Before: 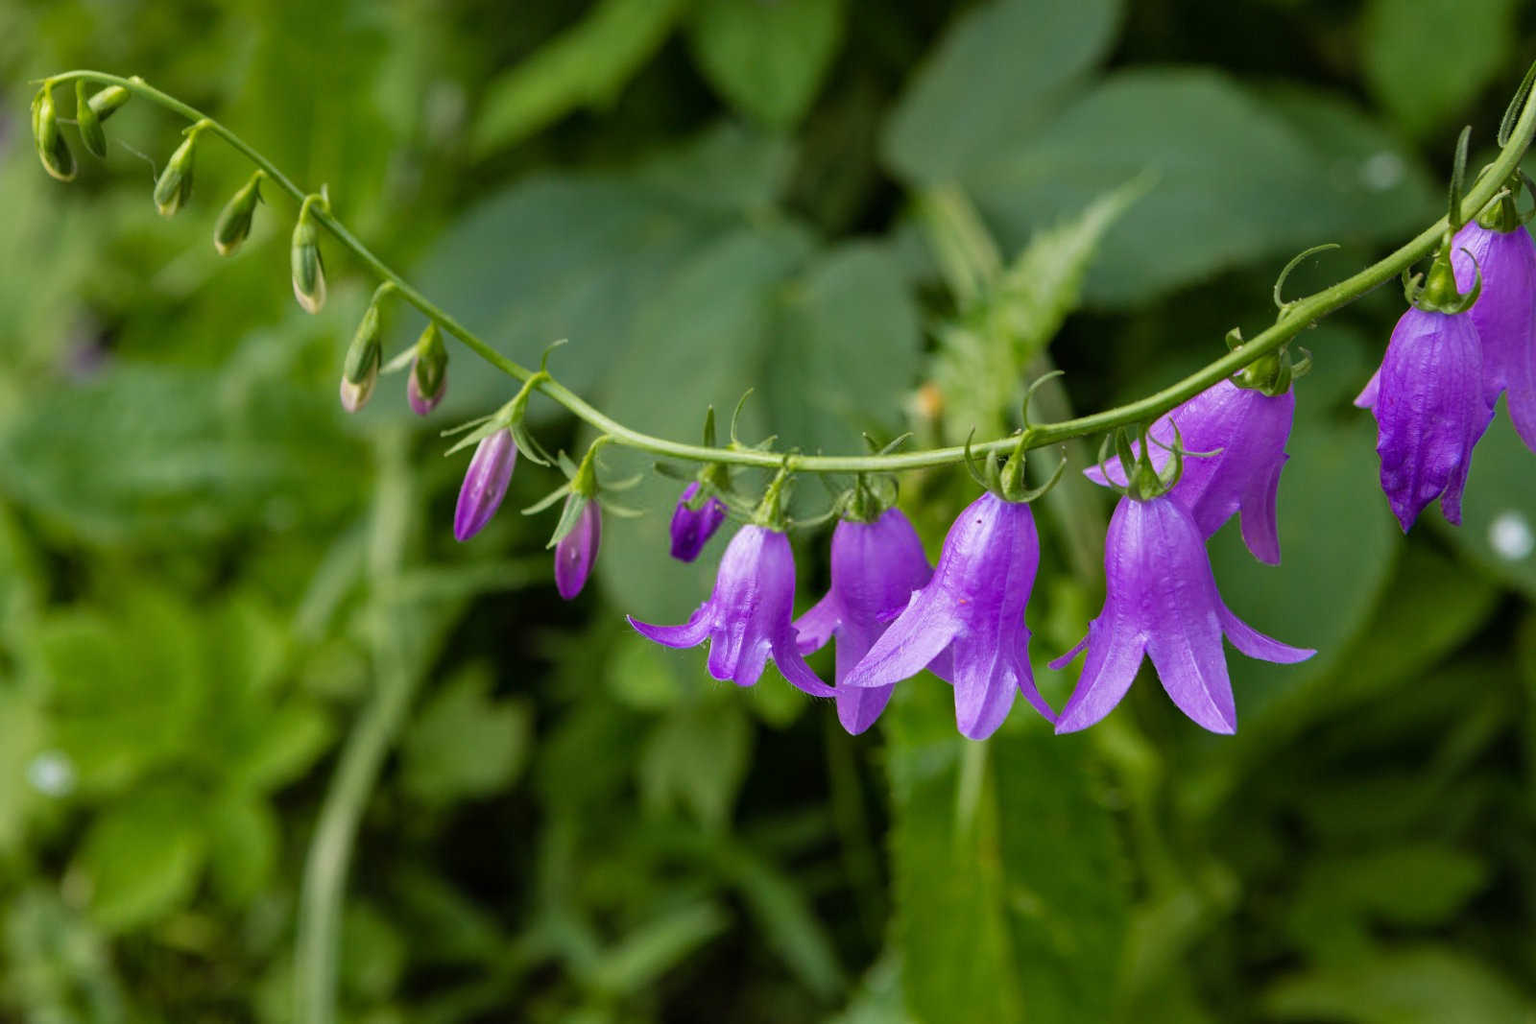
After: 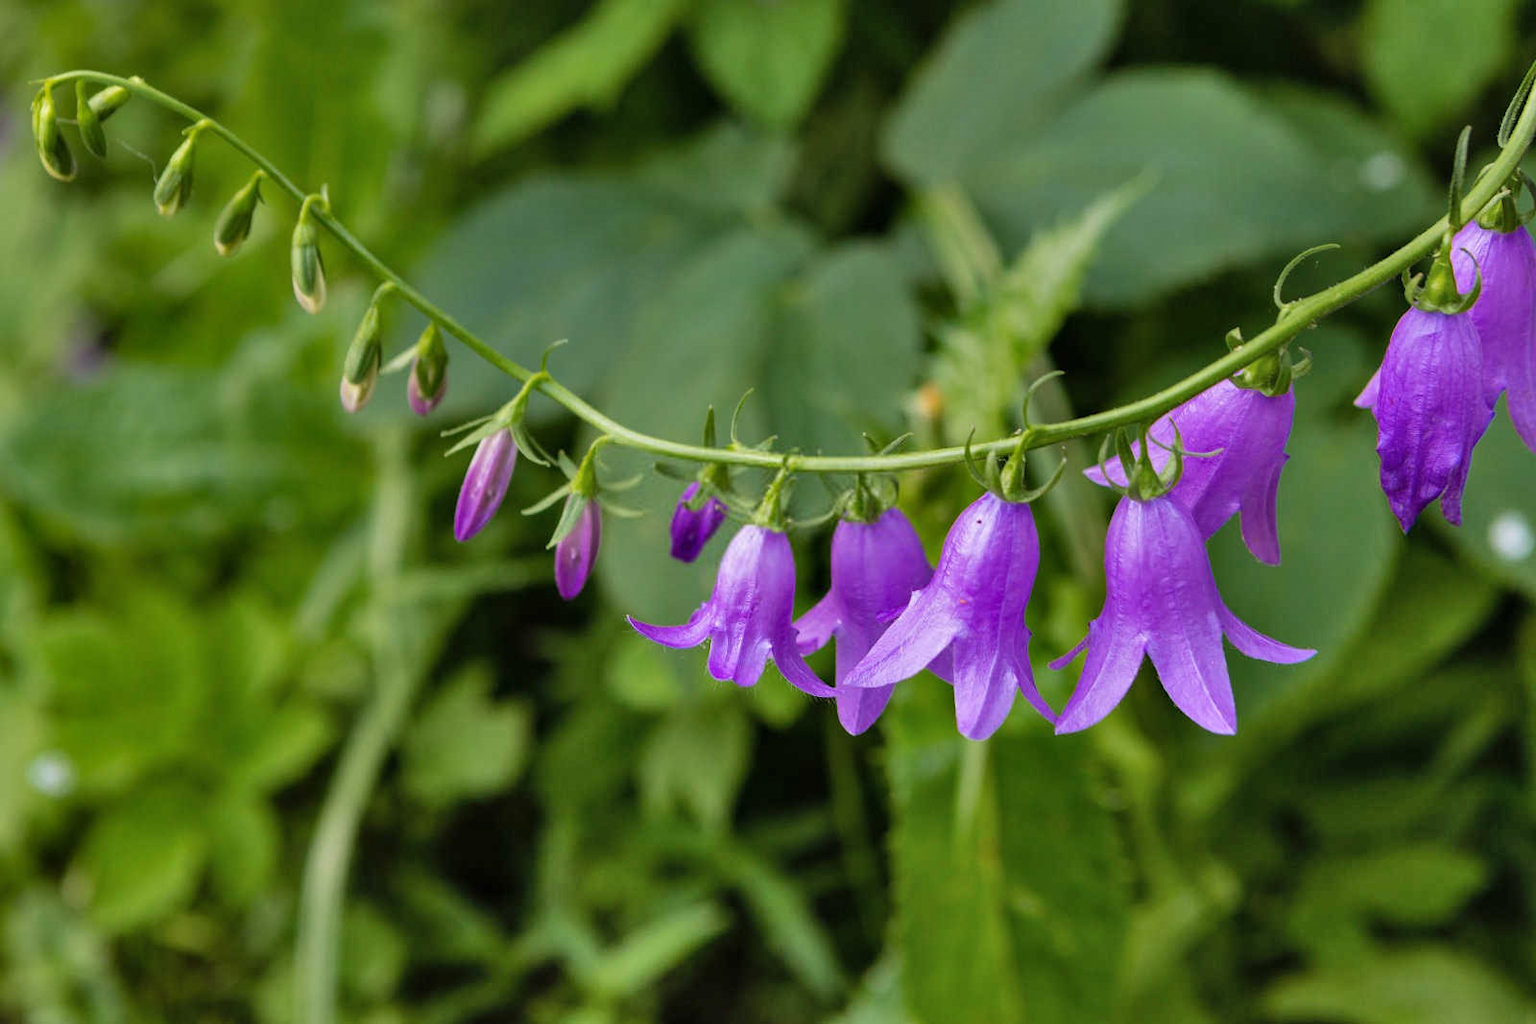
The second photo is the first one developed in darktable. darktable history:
shadows and highlights: shadows 58.44, highlights -60.25, soften with gaussian
